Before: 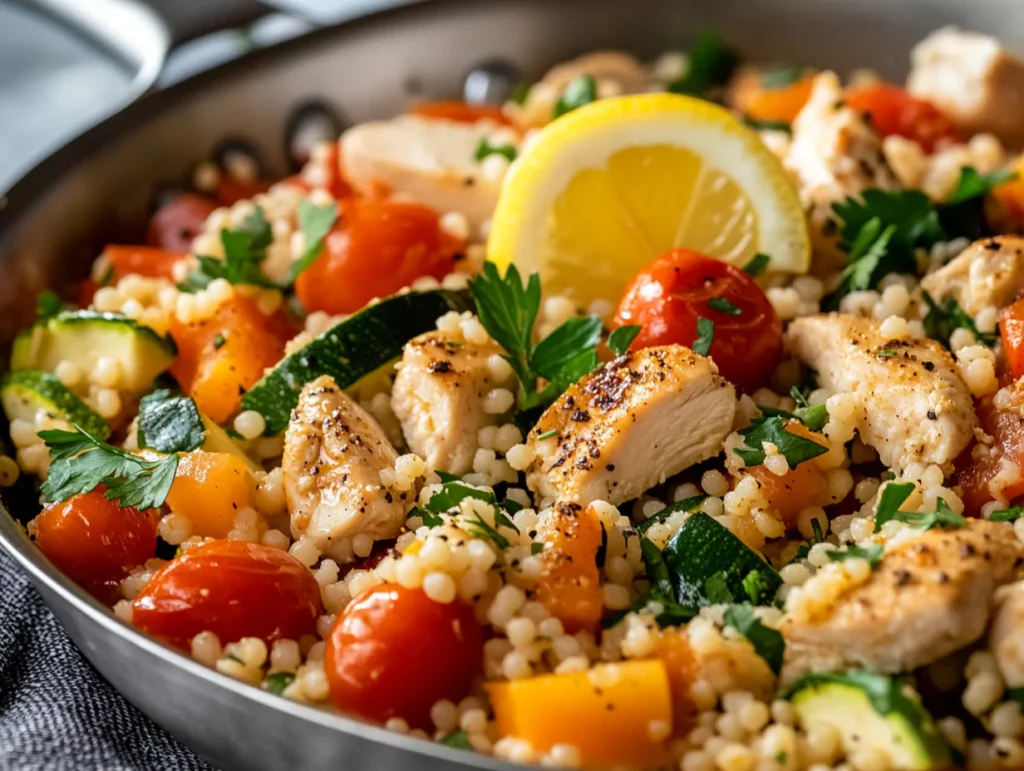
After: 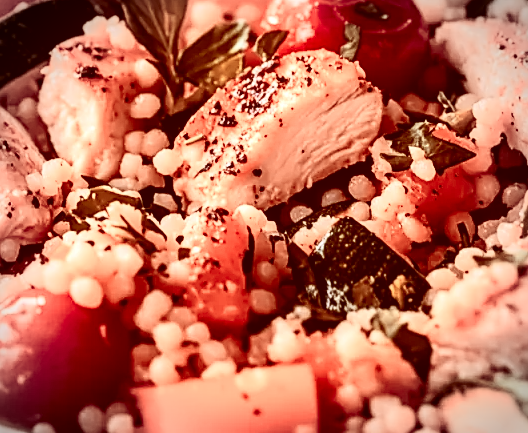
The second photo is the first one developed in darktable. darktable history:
sharpen: on, module defaults
vignetting: fall-off start 75.68%, width/height ratio 1.087
exposure: black level correction 0.004, exposure 0.416 EV, compensate exposure bias true, compensate highlight preservation false
color zones: curves: ch2 [(0, 0.5) (0.084, 0.497) (0.323, 0.335) (0.4, 0.497) (1, 0.5)]
local contrast: on, module defaults
contrast brightness saturation: contrast 0.388, brightness 0.098
color correction: highlights a* 9.05, highlights b* 9.02, shadows a* 39.47, shadows b* 39.57, saturation 0.768
crop: left 34.566%, top 38.341%, right 13.784%, bottom 5.392%
